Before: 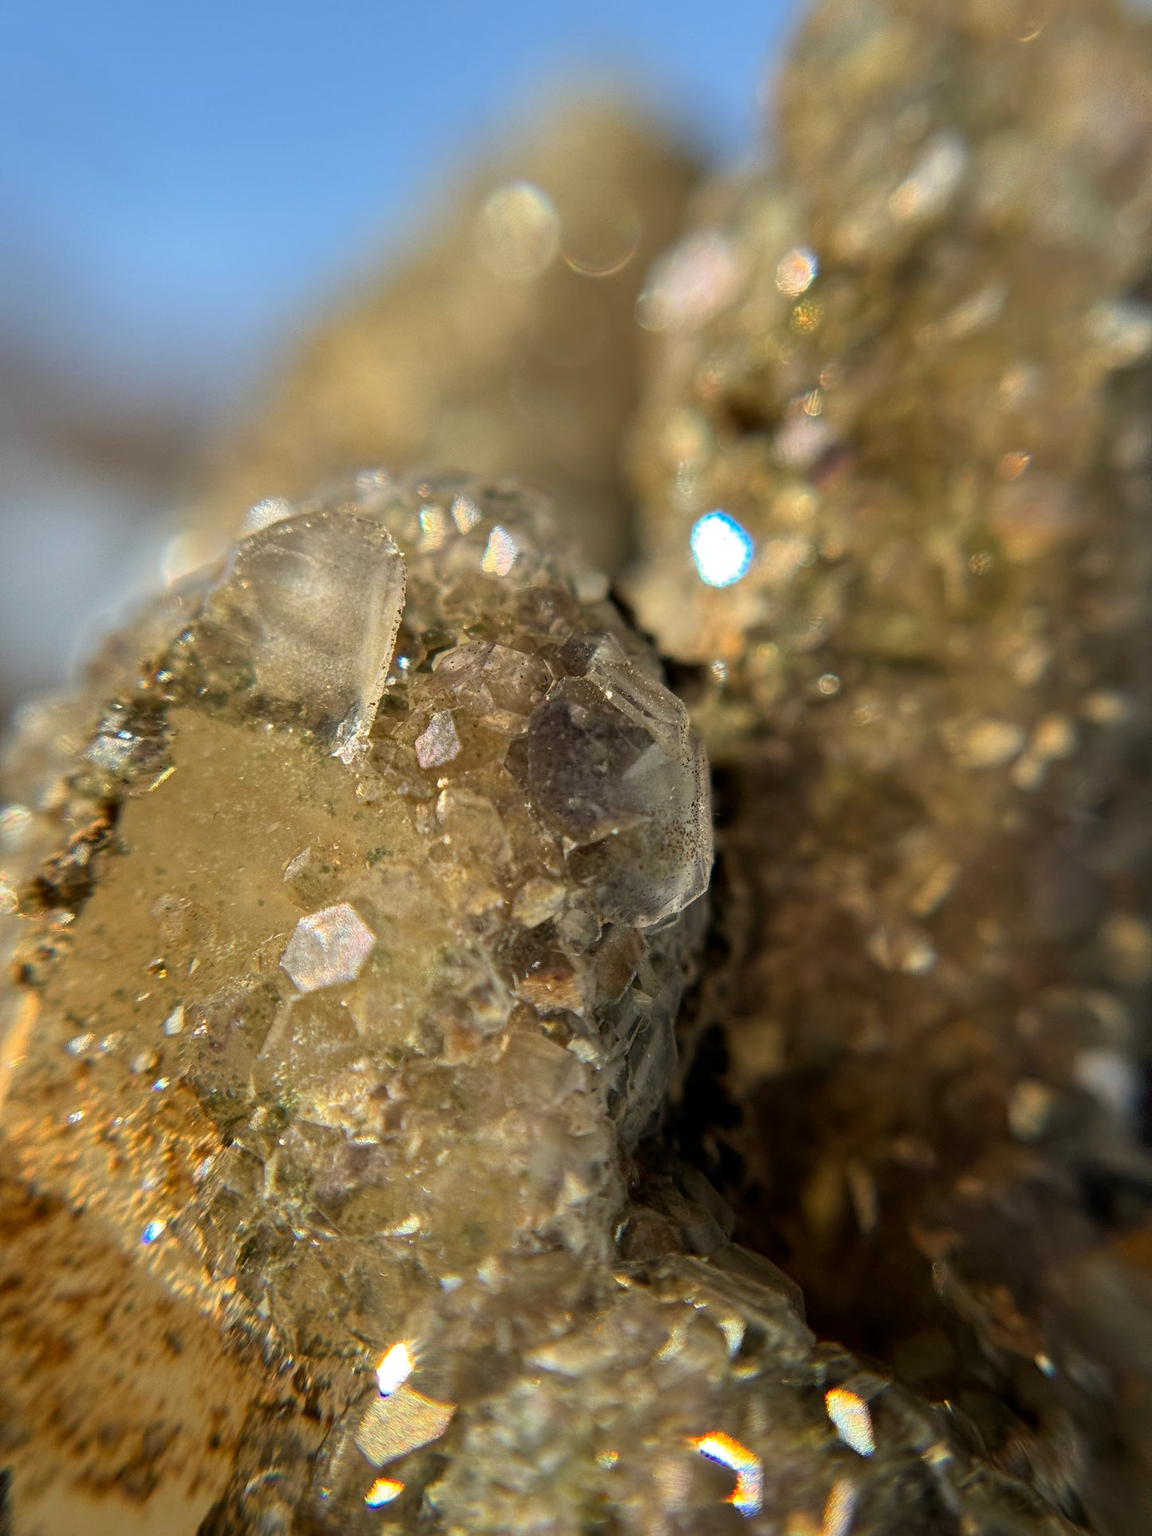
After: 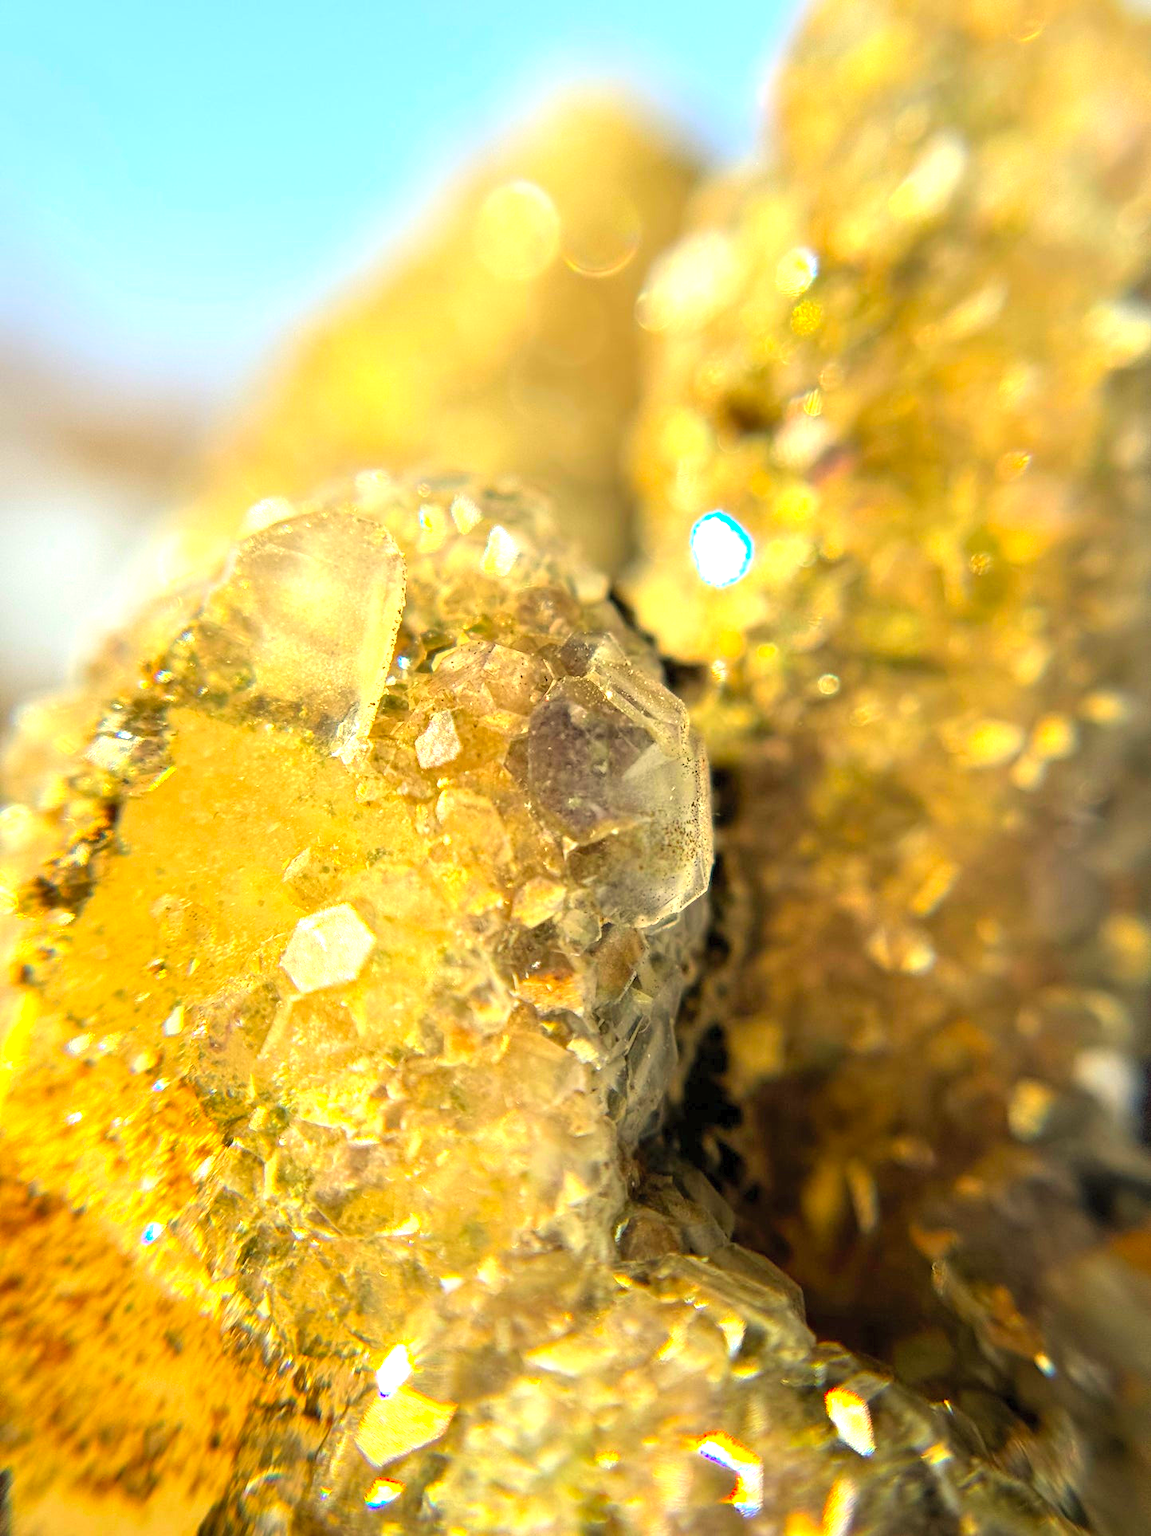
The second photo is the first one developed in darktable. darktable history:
color correction: highlights a* 1.36, highlights b* 17.58
exposure: exposure 0.609 EV, compensate exposure bias true, compensate highlight preservation false
contrast brightness saturation: contrast 0.068, brightness 0.172, saturation 0.414
tone equalizer: -8 EV -0.729 EV, -7 EV -0.733 EV, -6 EV -0.632 EV, -5 EV -0.369 EV, -3 EV 0.381 EV, -2 EV 0.6 EV, -1 EV 0.689 EV, +0 EV 0.743 EV, smoothing diameter 24.95%, edges refinement/feathering 8.61, preserve details guided filter
